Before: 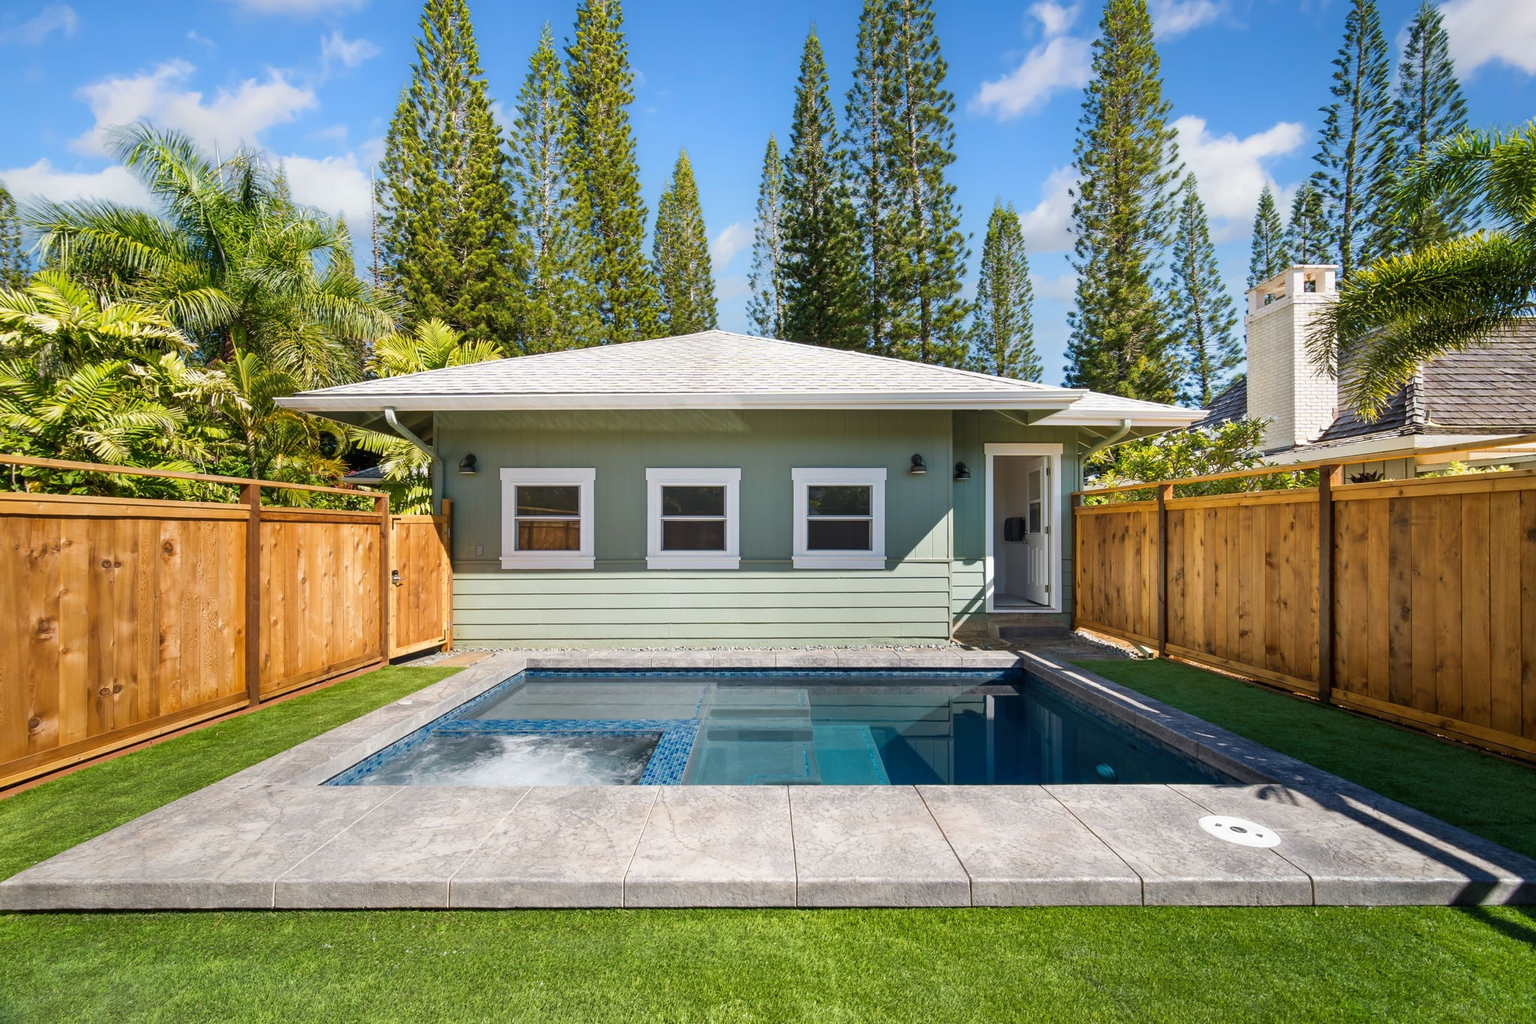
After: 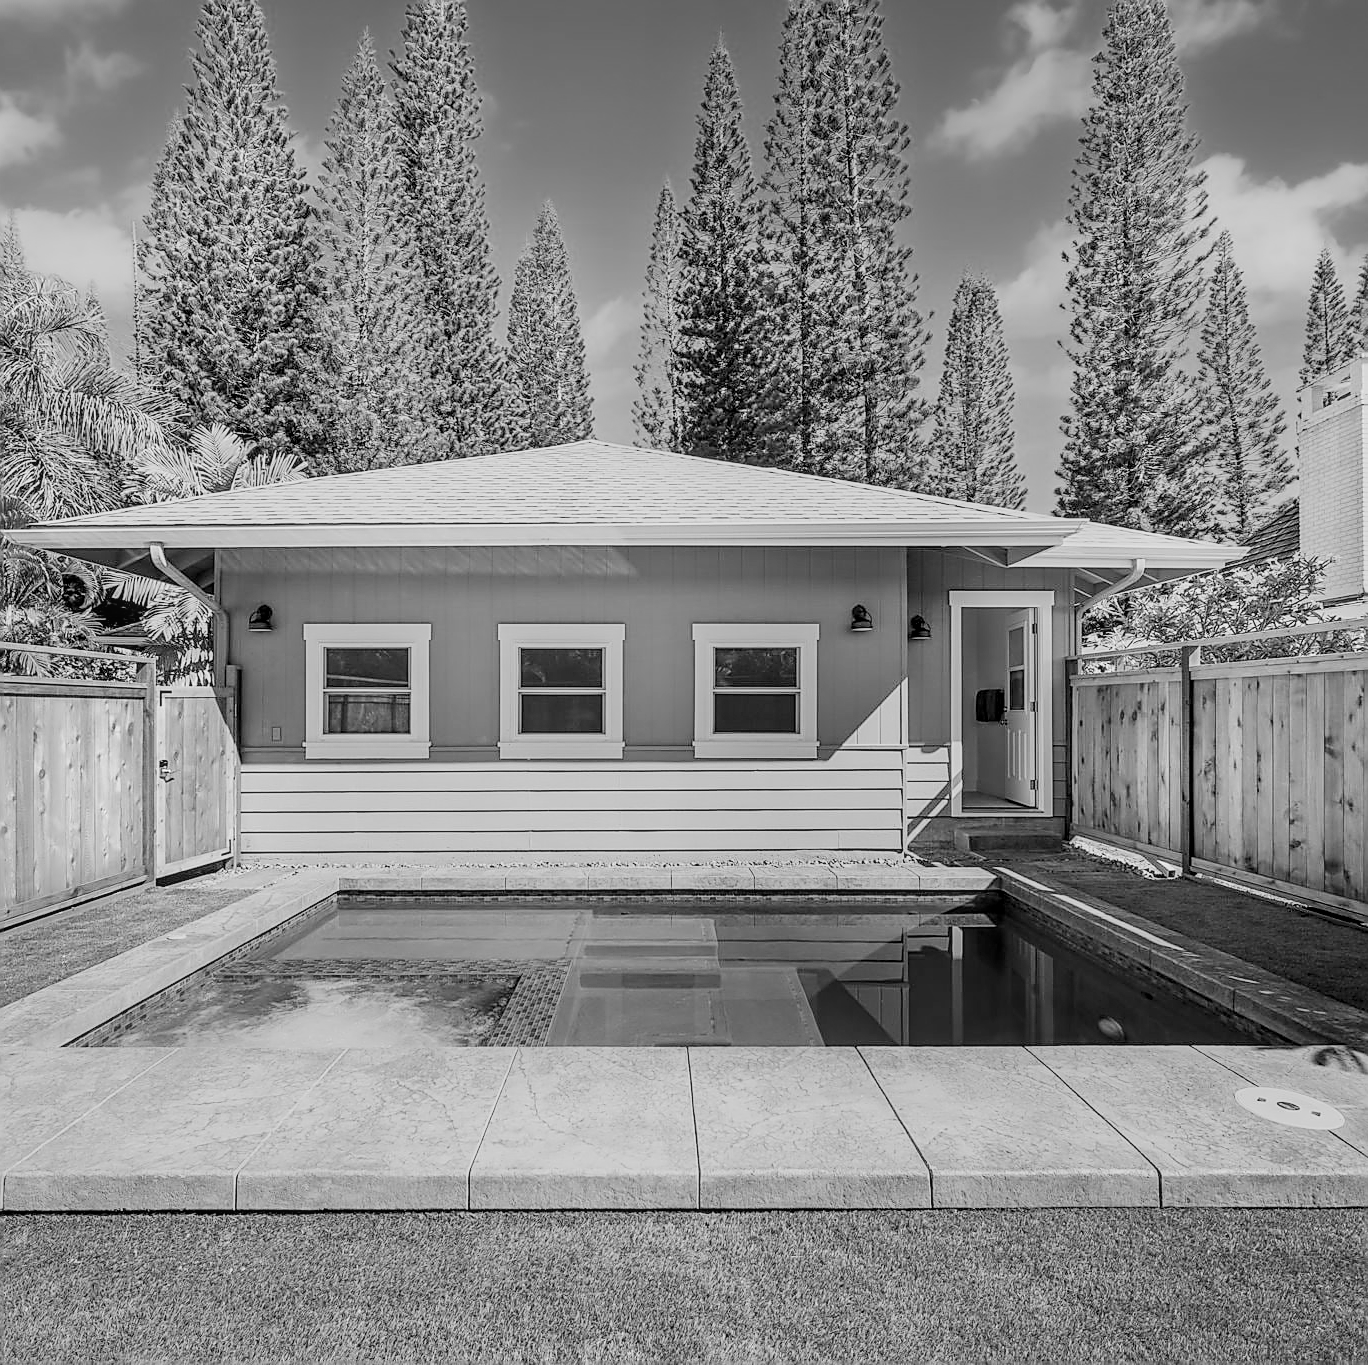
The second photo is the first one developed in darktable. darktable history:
sharpen: radius 1.4, amount 1.25, threshold 0.7
filmic rgb: black relative exposure -7.15 EV, white relative exposure 5.36 EV, hardness 3.02, color science v6 (2022)
crop and rotate: left 17.732%, right 15.423%
local contrast: on, module defaults
exposure: black level correction 0, exposure 0.95 EV, compensate exposure bias true, compensate highlight preservation false
monochrome: a 26.22, b 42.67, size 0.8
graduated density: rotation -180°, offset 27.42
